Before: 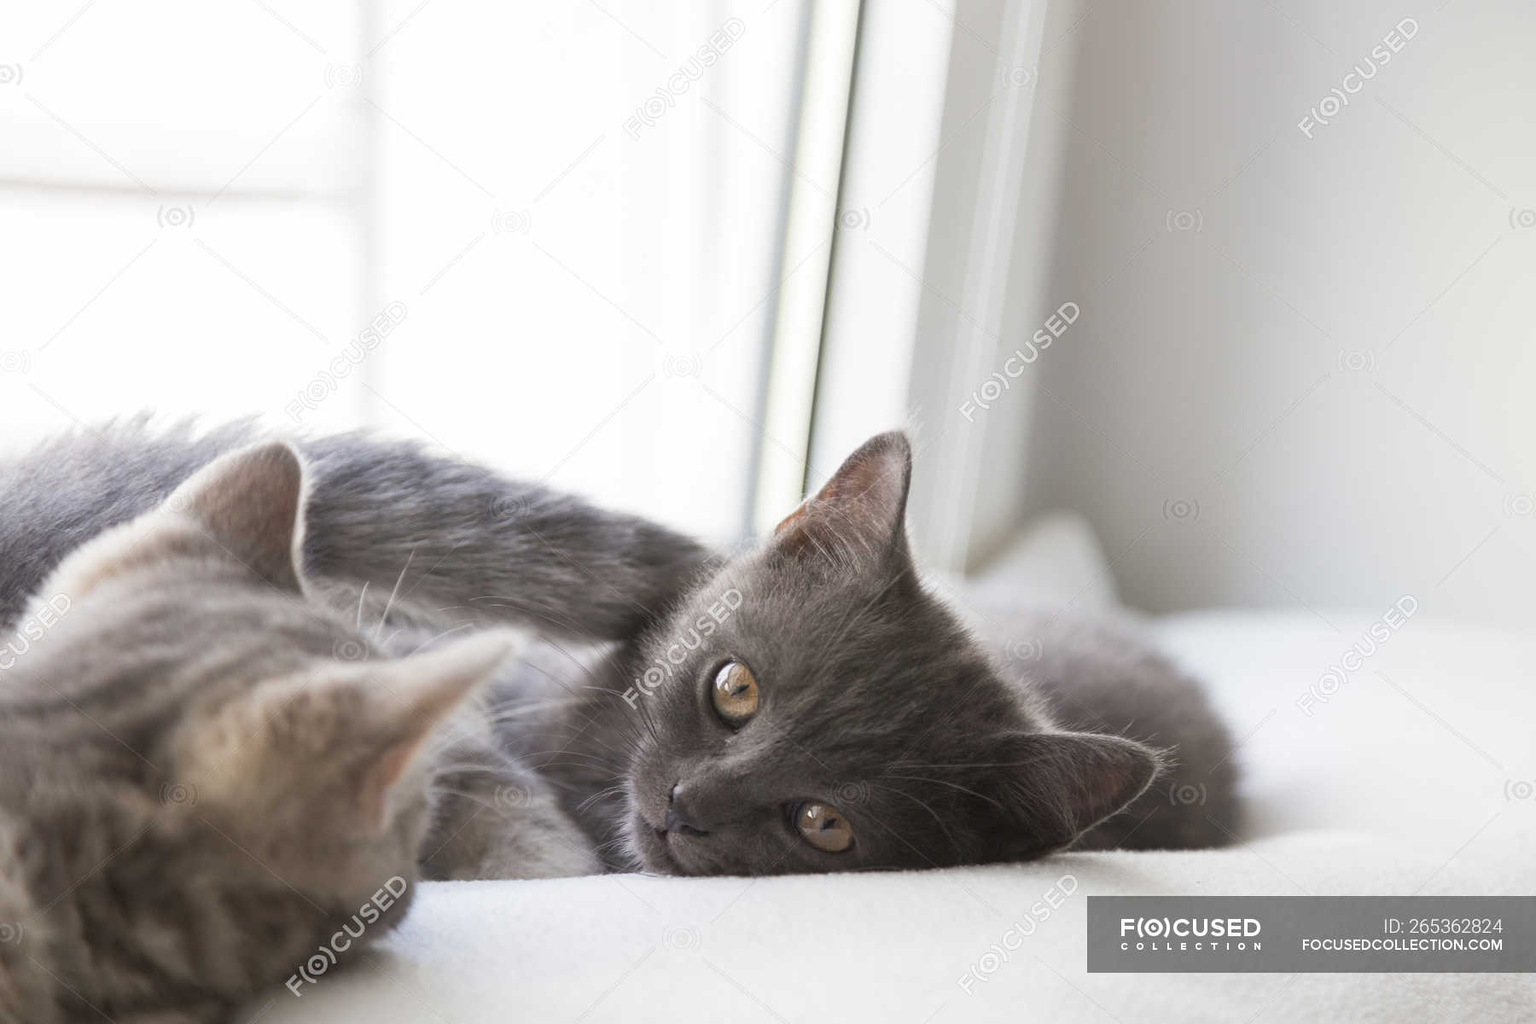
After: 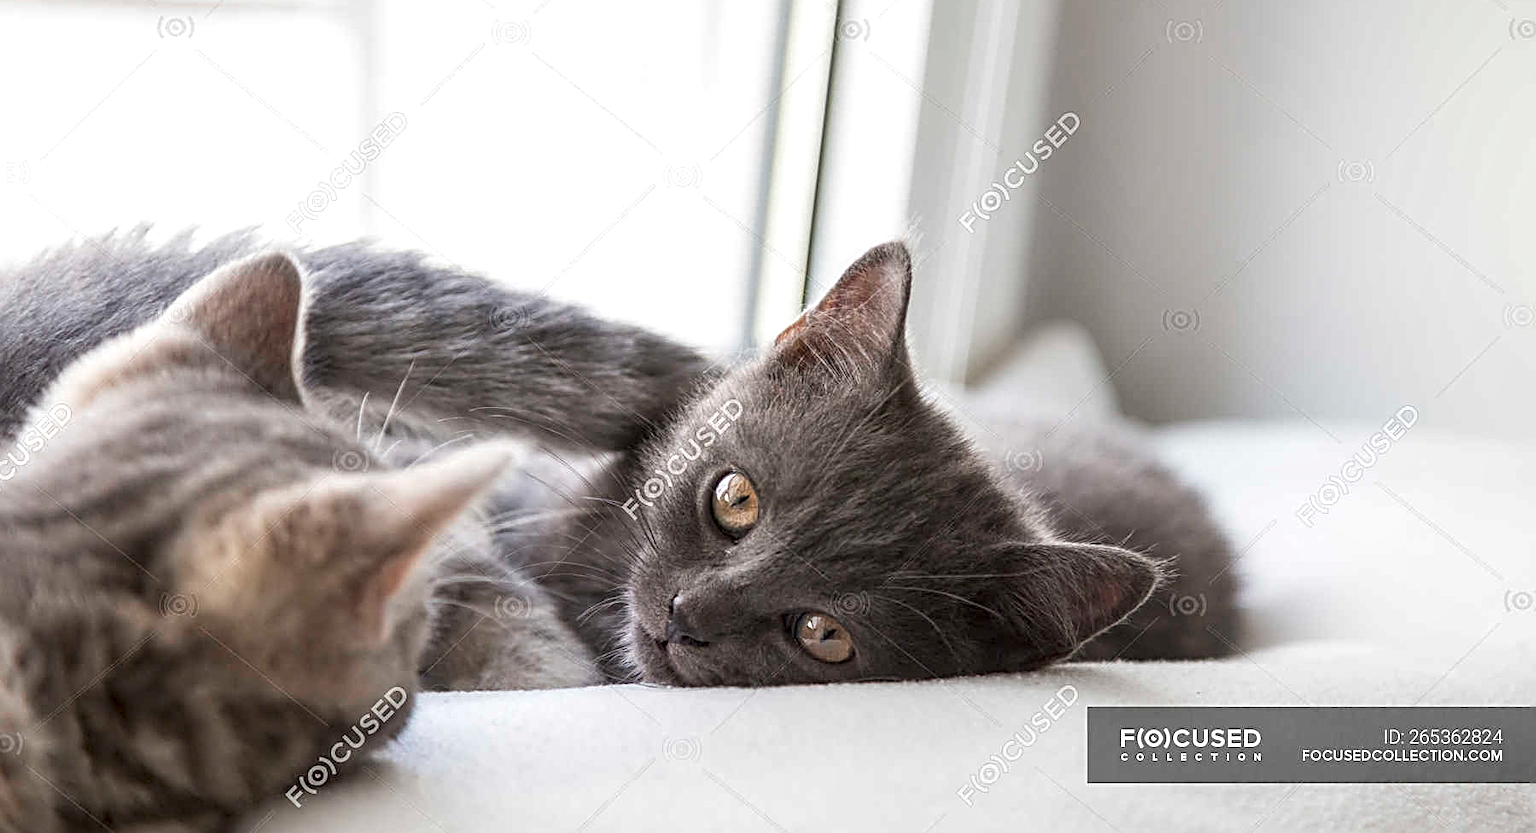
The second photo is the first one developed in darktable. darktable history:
local contrast: detail 144%
sharpen: radius 2.584, amount 0.688
crop and rotate: top 18.507%
